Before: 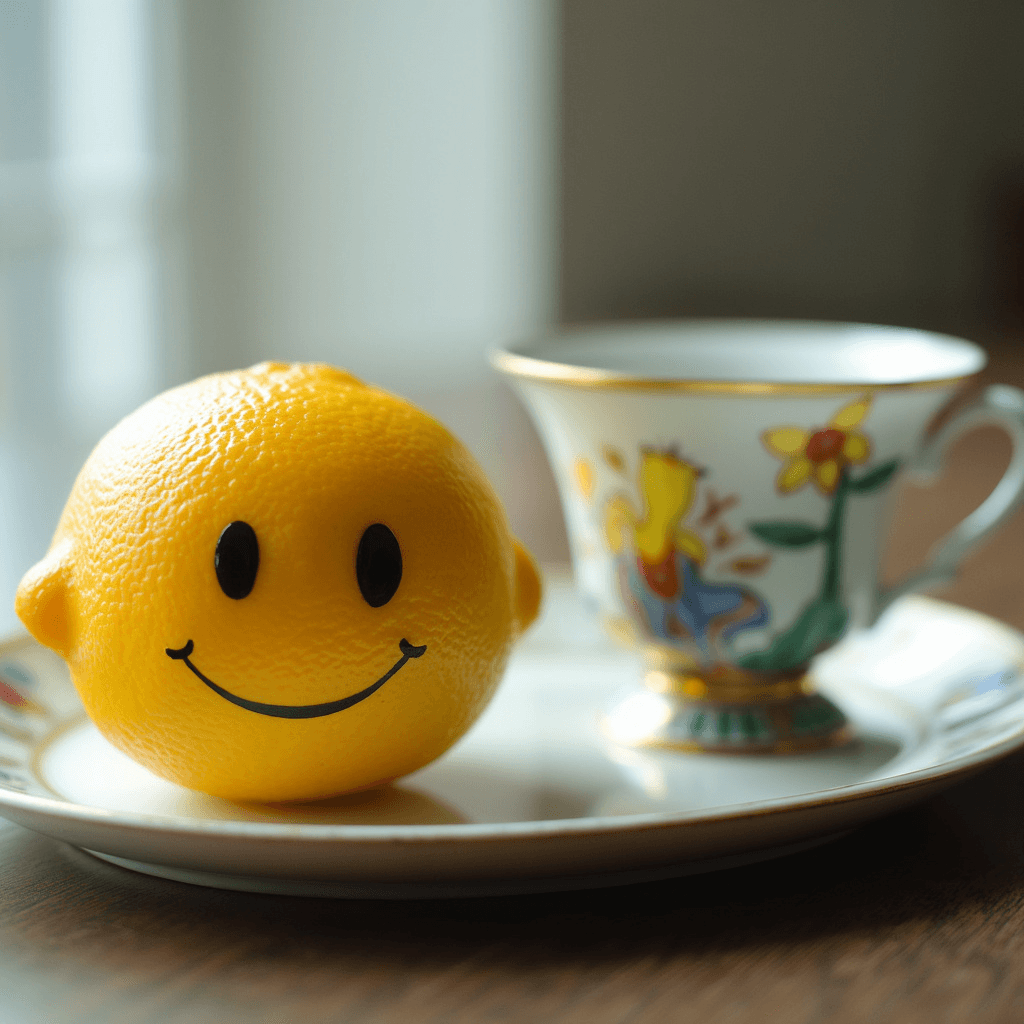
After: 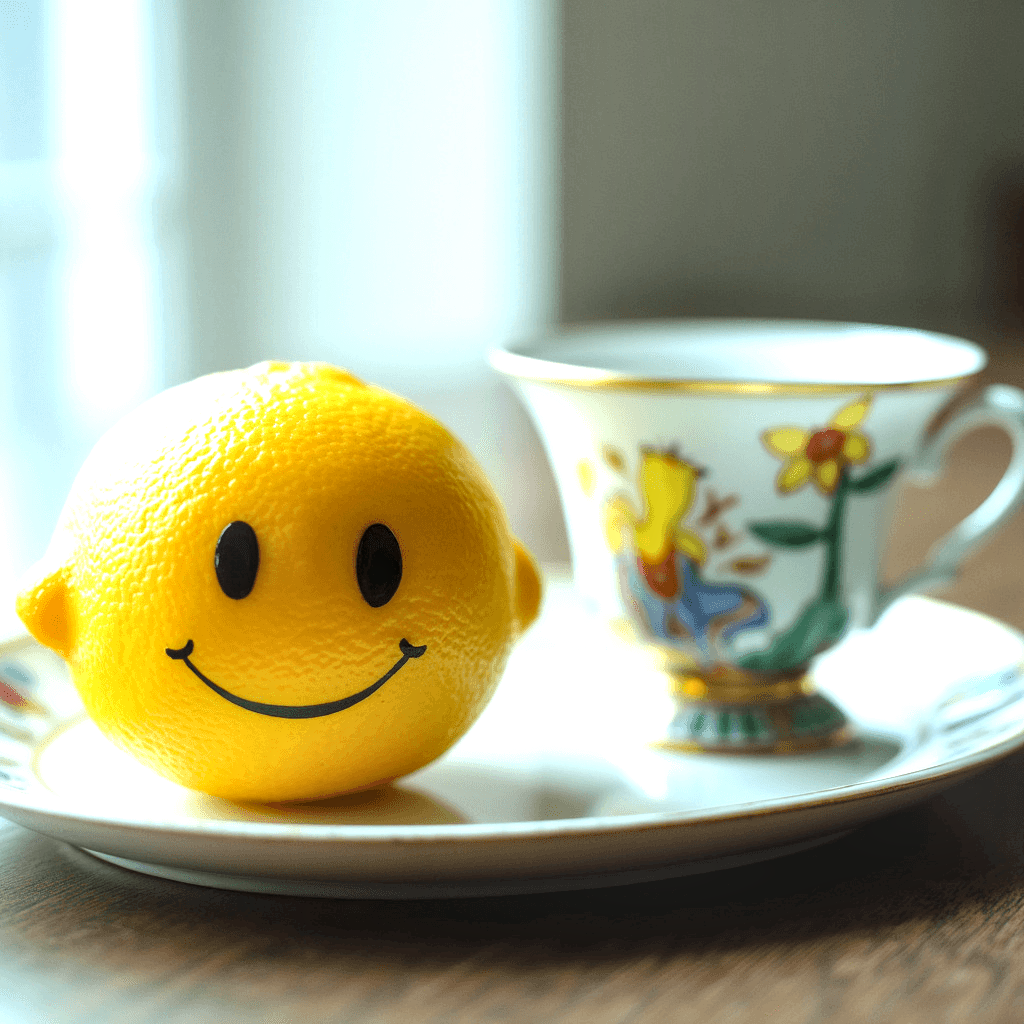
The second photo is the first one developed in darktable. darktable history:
exposure: black level correction 0, exposure 1 EV, compensate highlight preservation false
local contrast: detail 130%
white balance: red 0.925, blue 1.046
